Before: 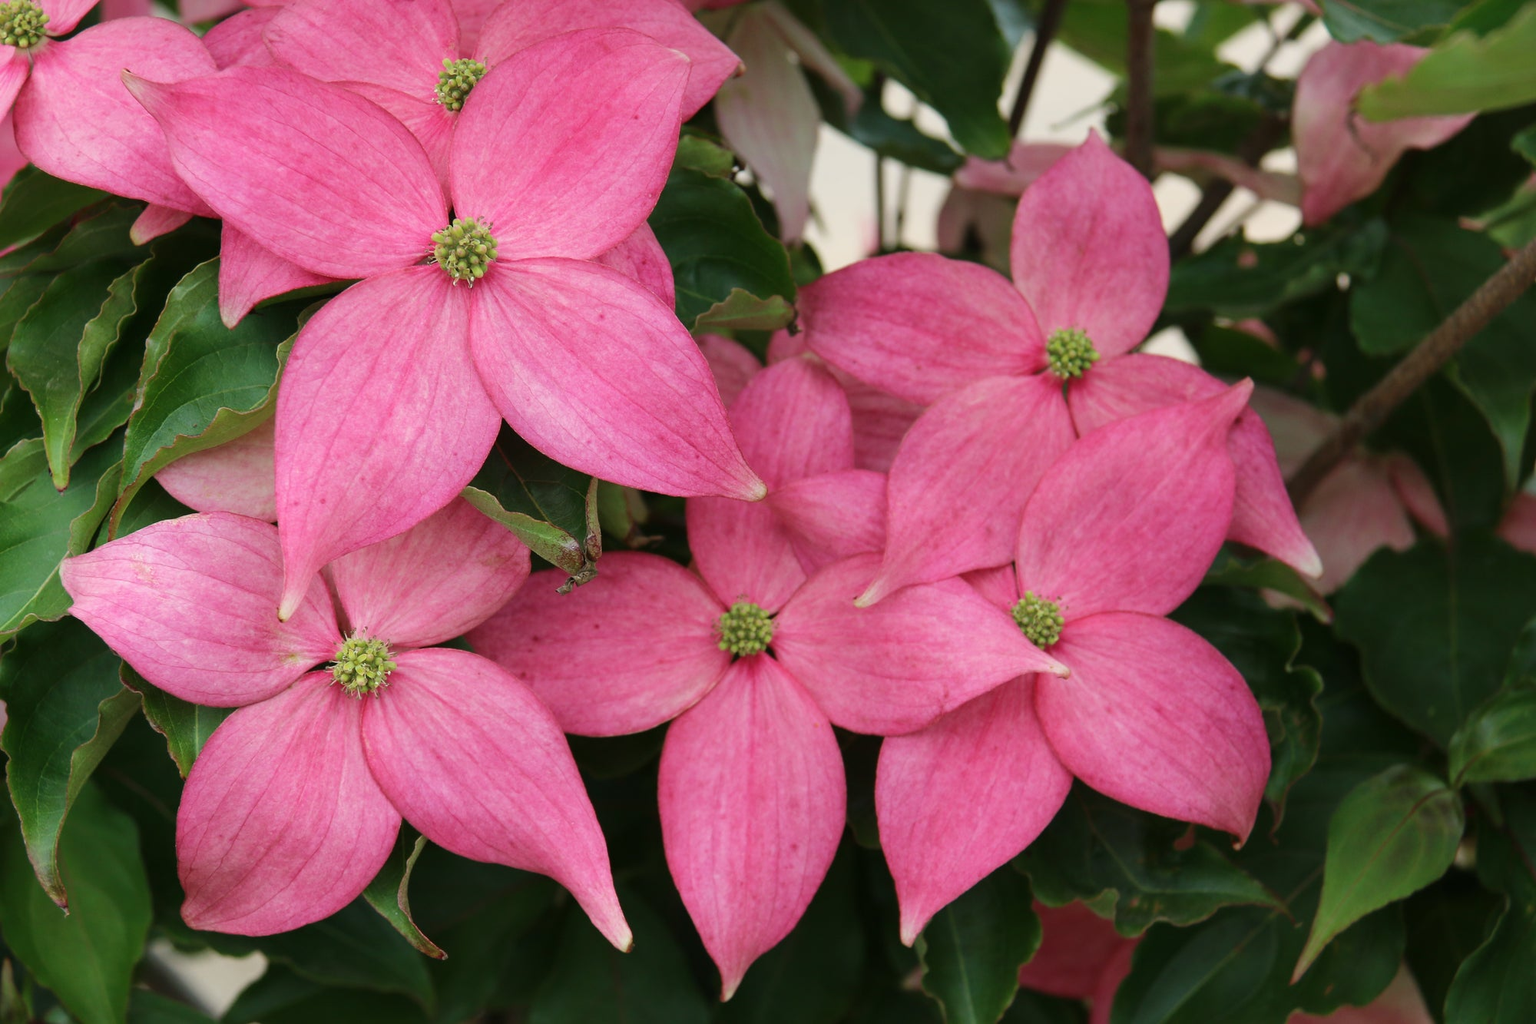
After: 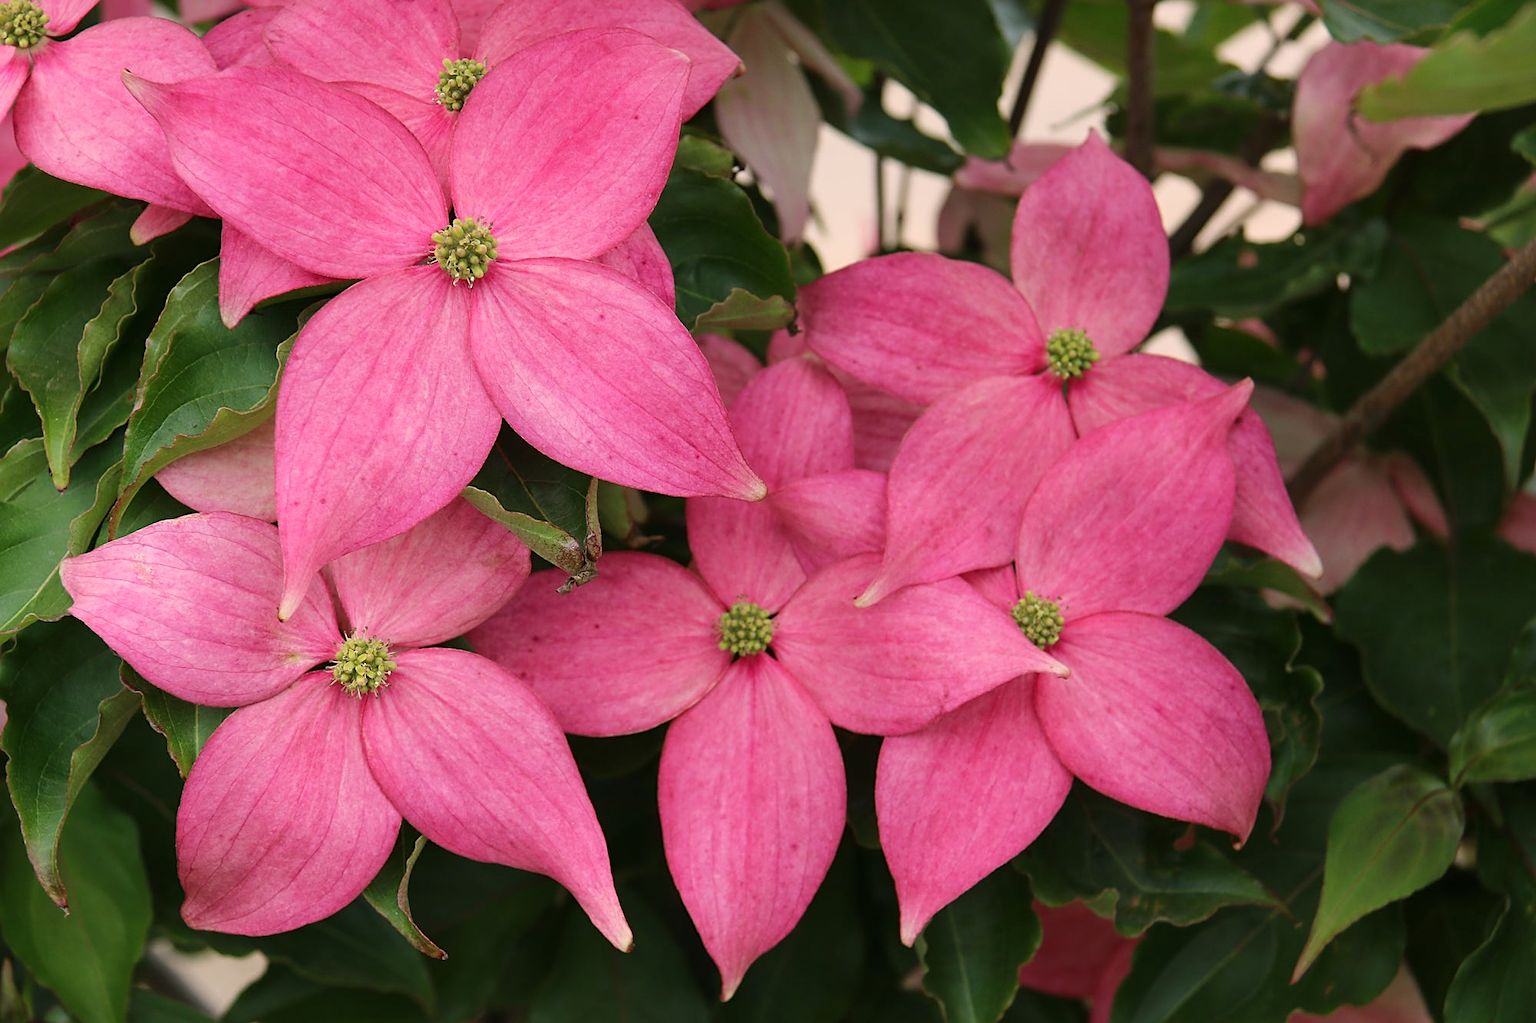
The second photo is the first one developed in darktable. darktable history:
color correction: highlights a* 7.79, highlights b* 4.18
sharpen: on, module defaults
